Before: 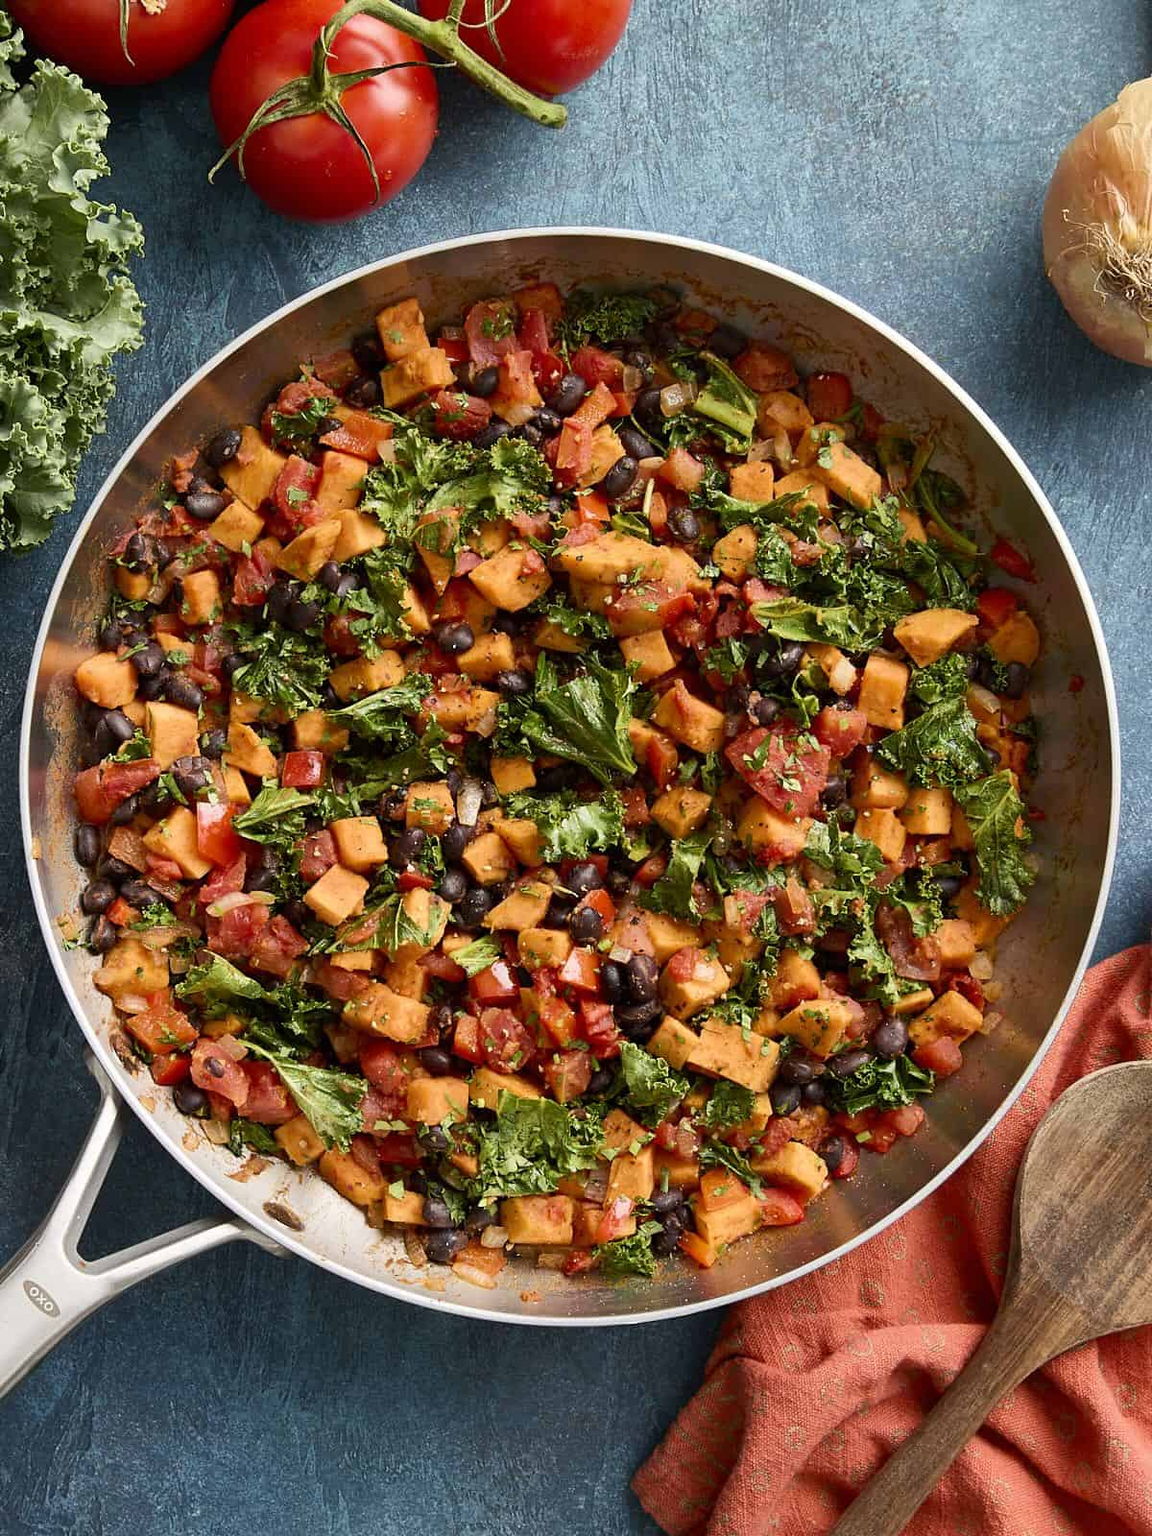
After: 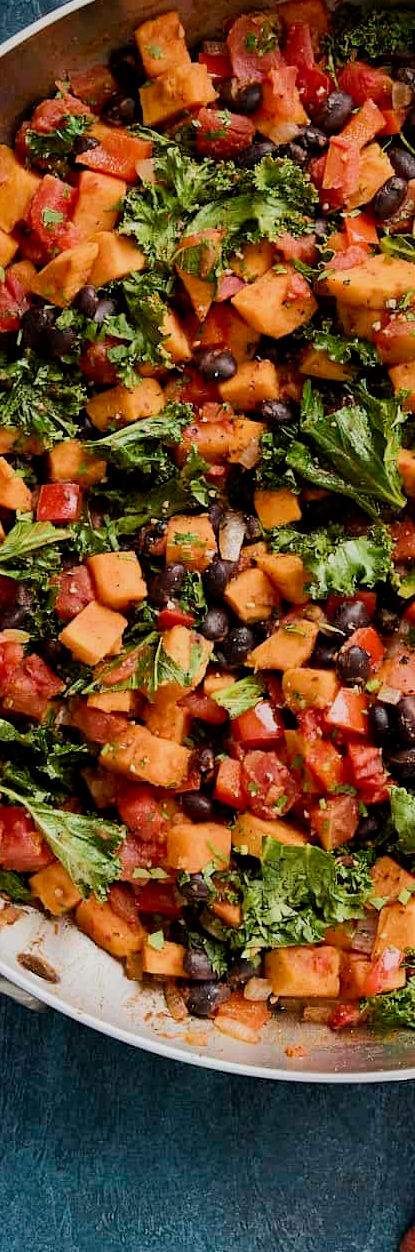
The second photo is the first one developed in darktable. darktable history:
filmic rgb: black relative exposure -8.16 EV, white relative exposure 3.78 EV, hardness 4.4
haze removal: compatibility mode true, adaptive false
color zones: mix -137.73%
crop and rotate: left 21.492%, top 18.699%, right 43.856%, bottom 3.003%
